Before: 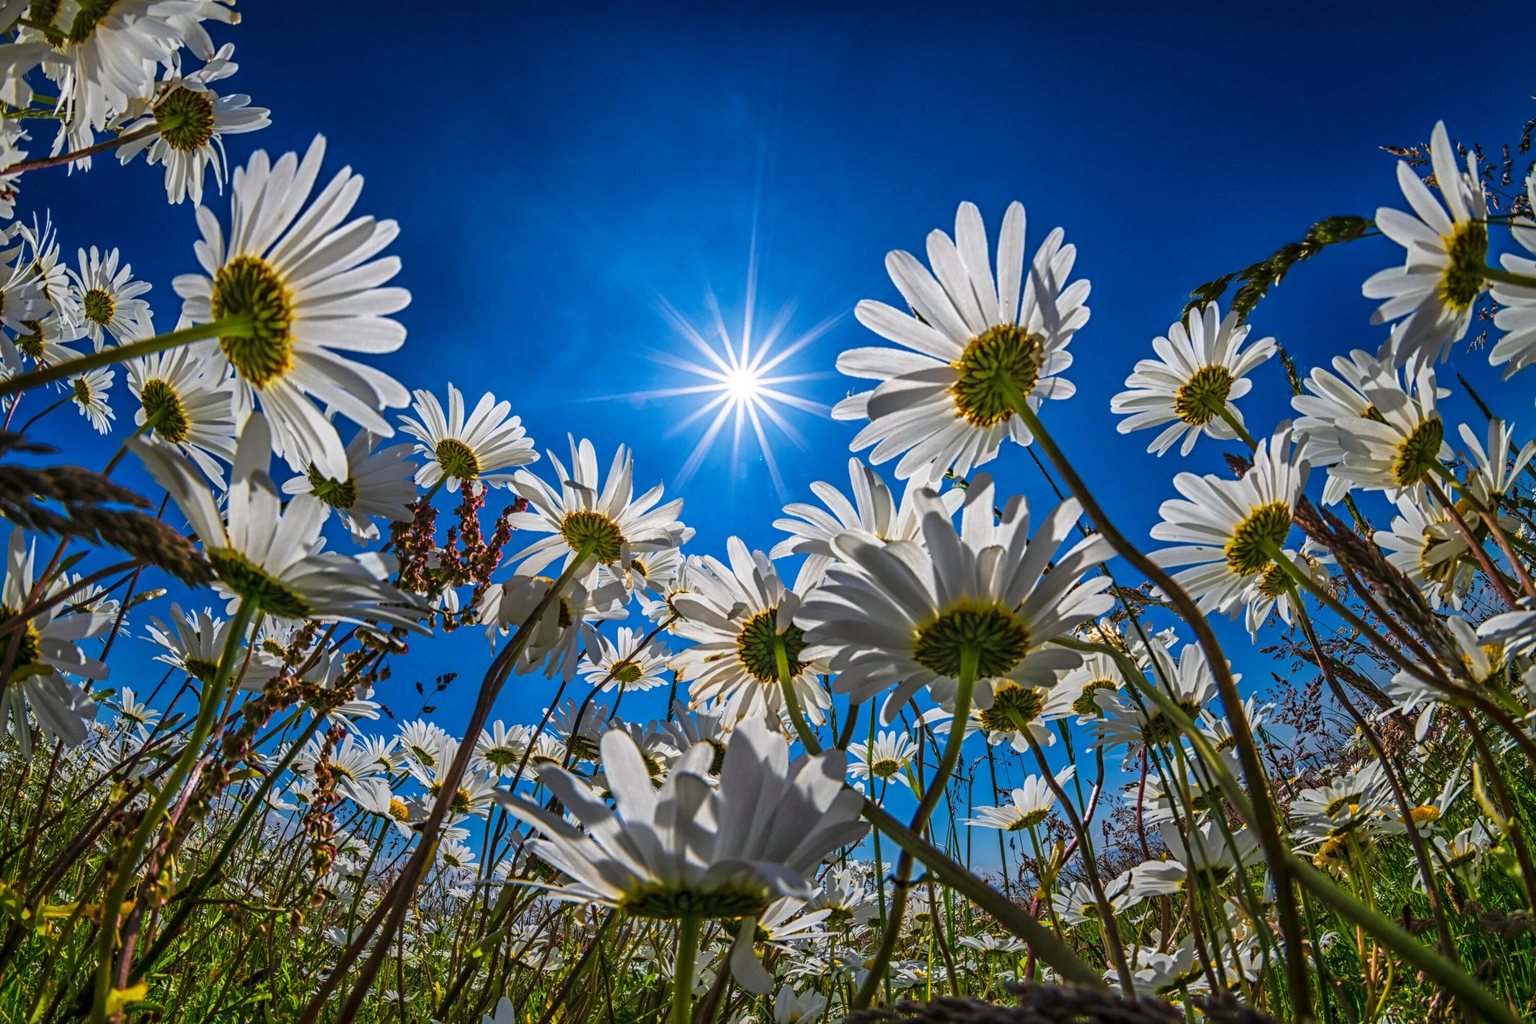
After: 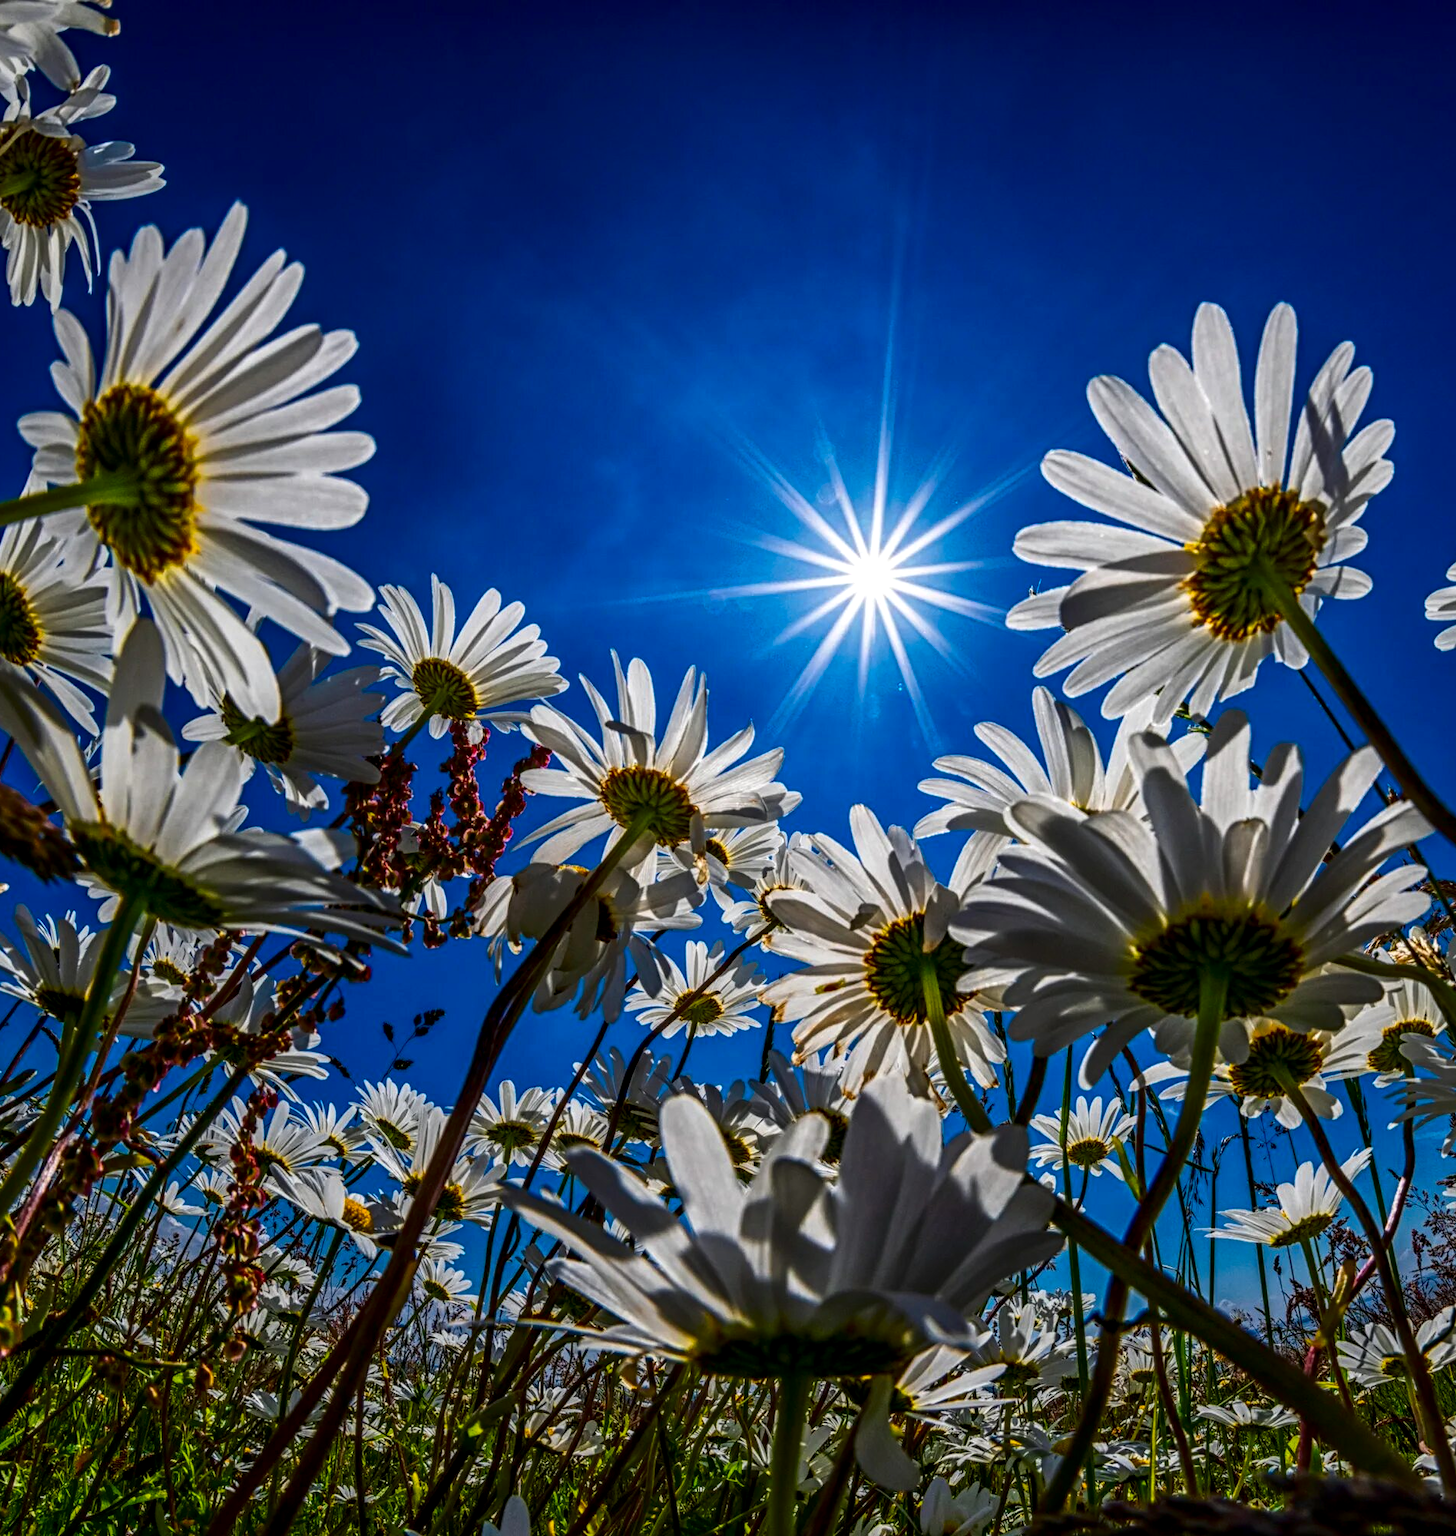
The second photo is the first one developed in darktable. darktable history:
contrast brightness saturation: contrast 0.132, brightness -0.235, saturation 0.142
crop: left 10.497%, right 26.302%
local contrast: on, module defaults
